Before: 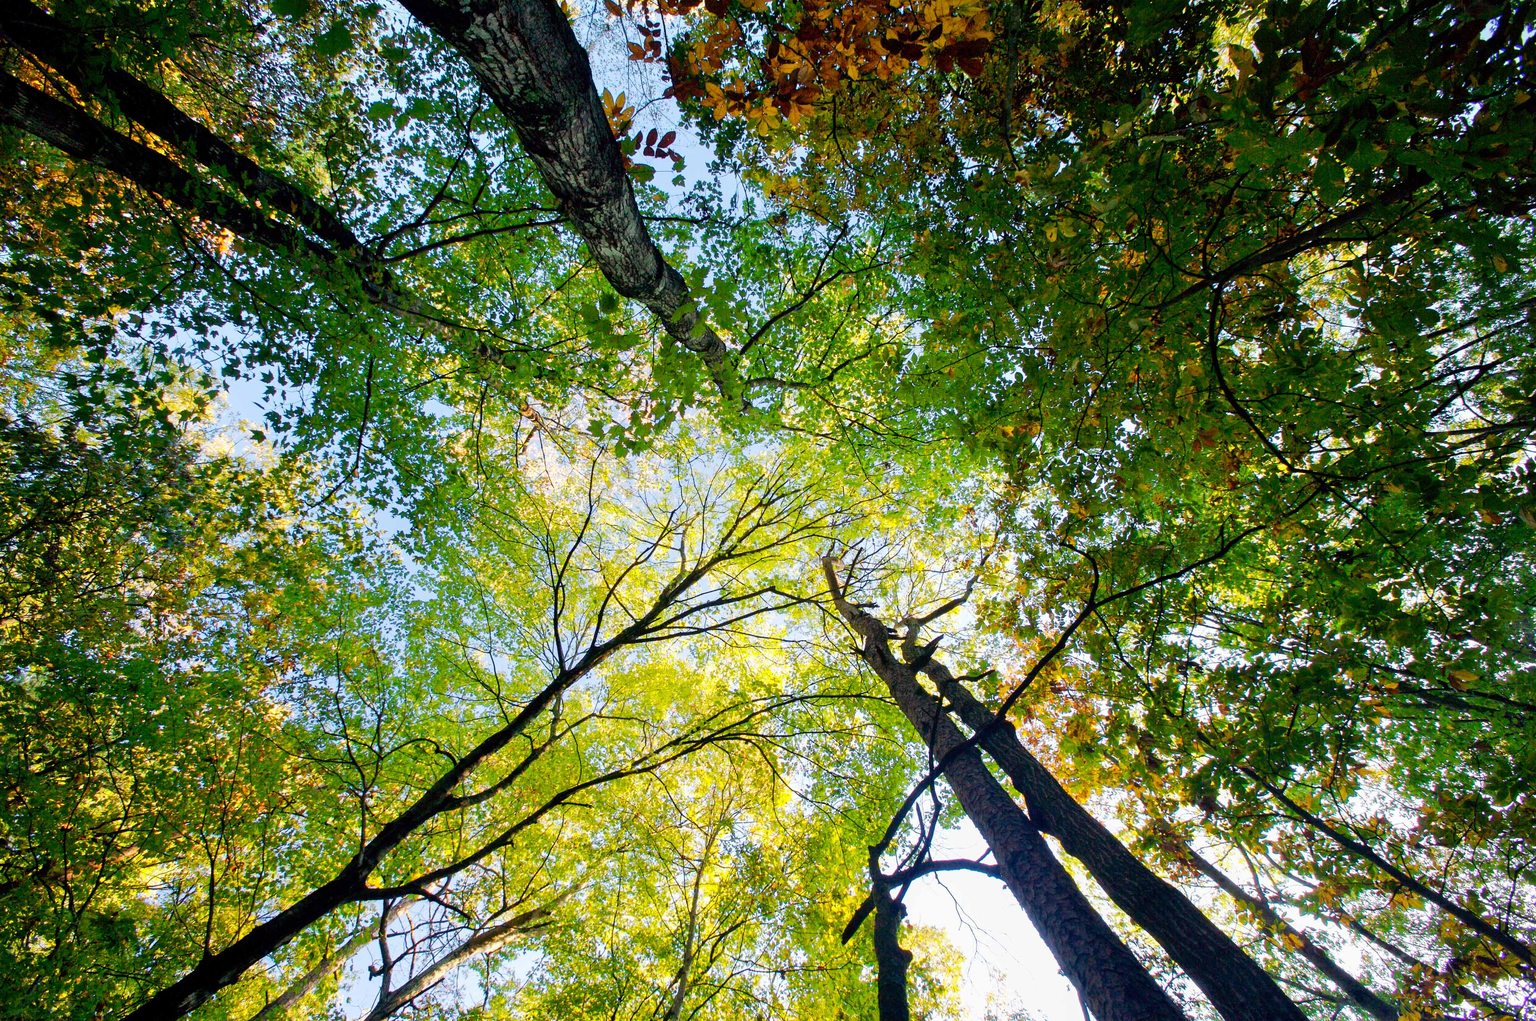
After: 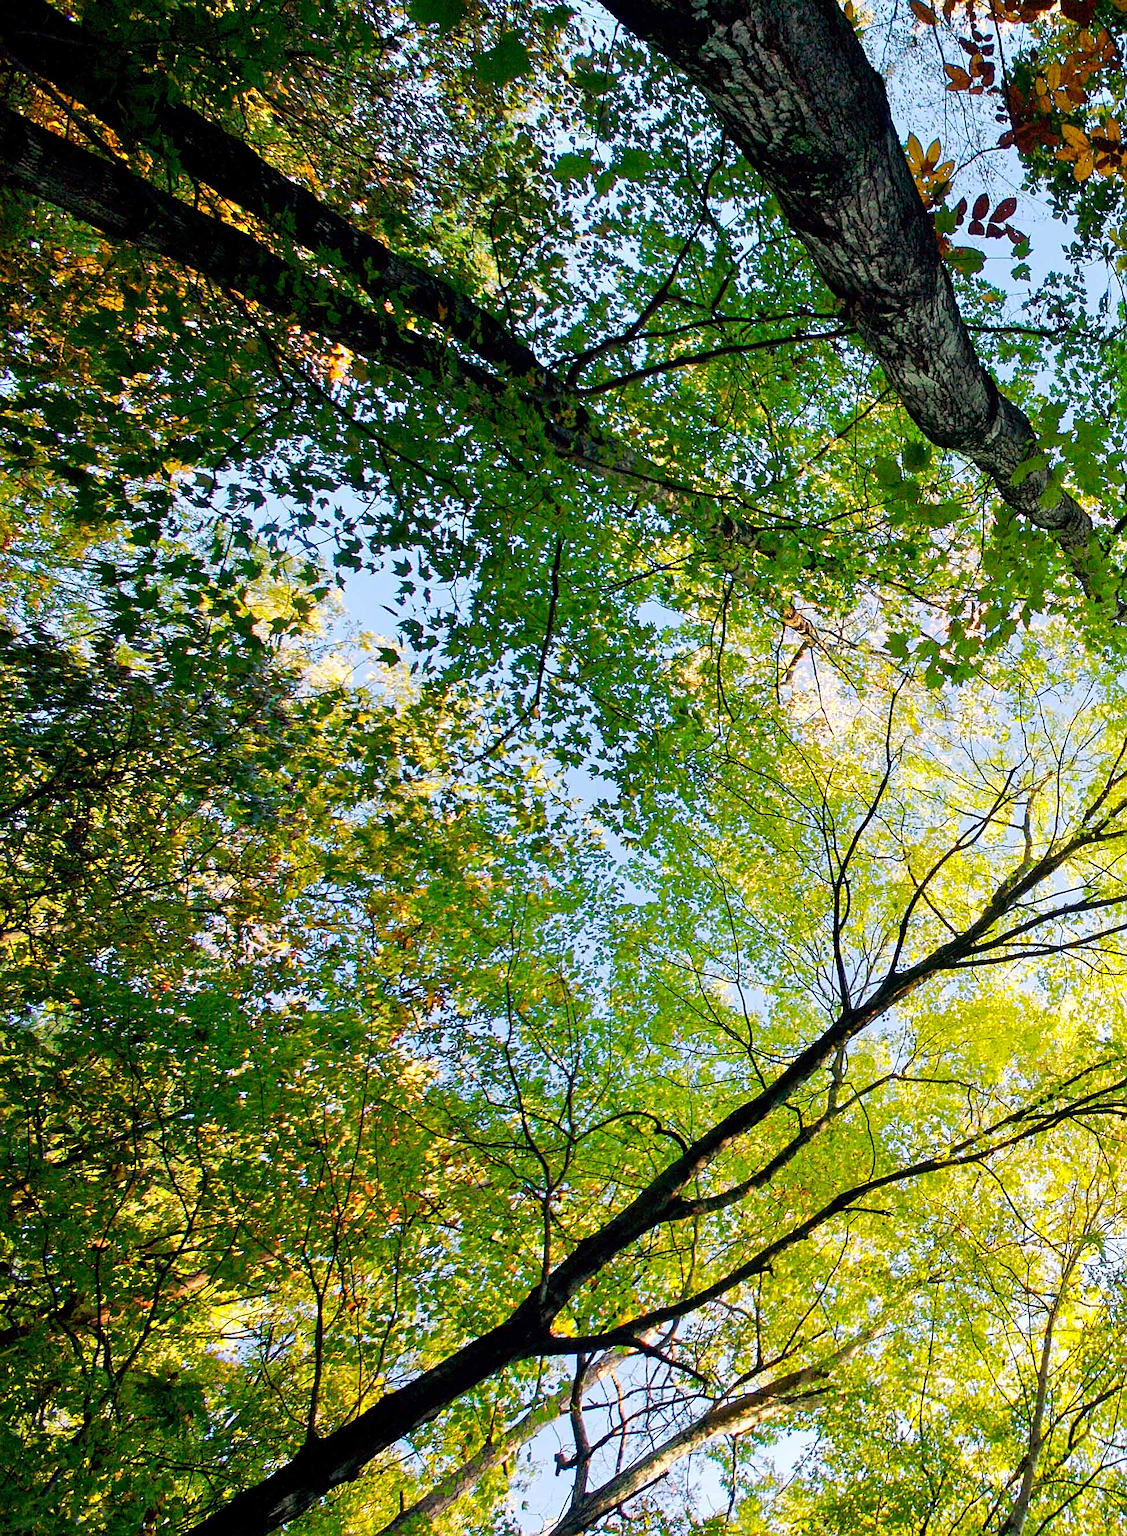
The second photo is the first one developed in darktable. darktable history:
haze removal: compatibility mode true, adaptive false
sharpen: on, module defaults
crop and rotate: left 0.001%, top 0%, right 51.211%
